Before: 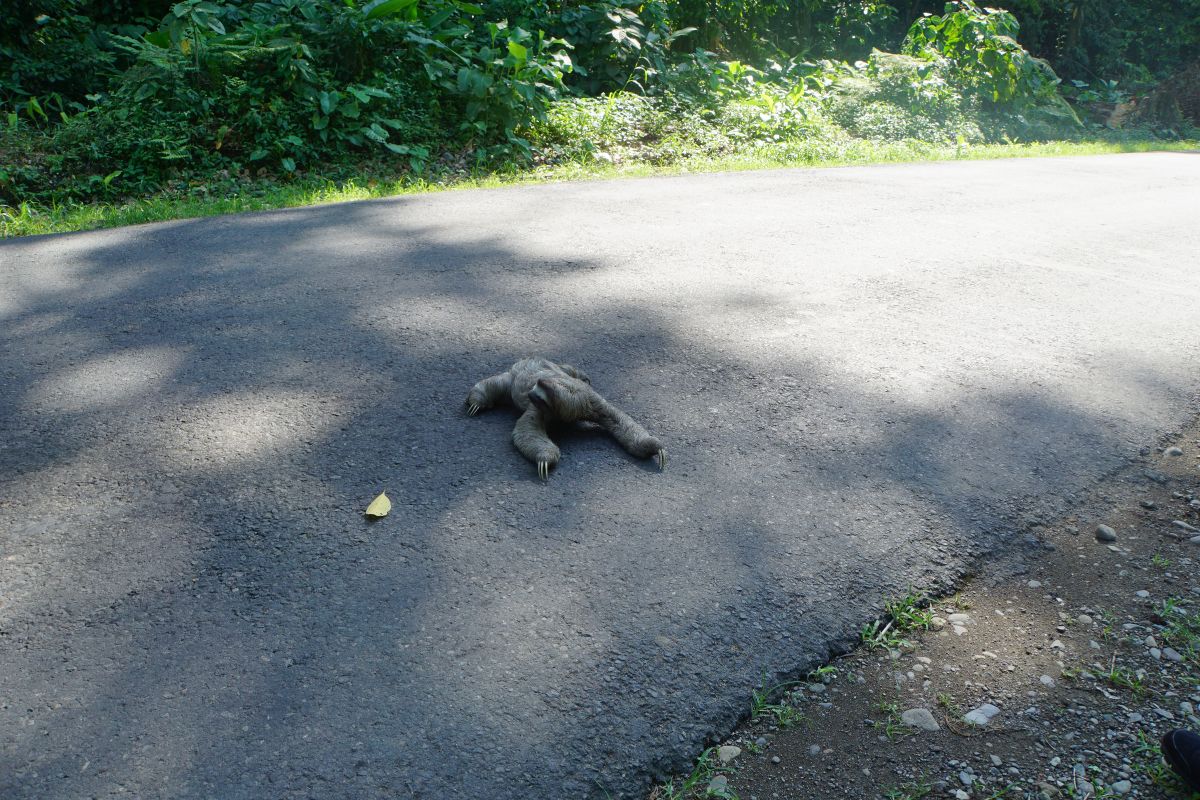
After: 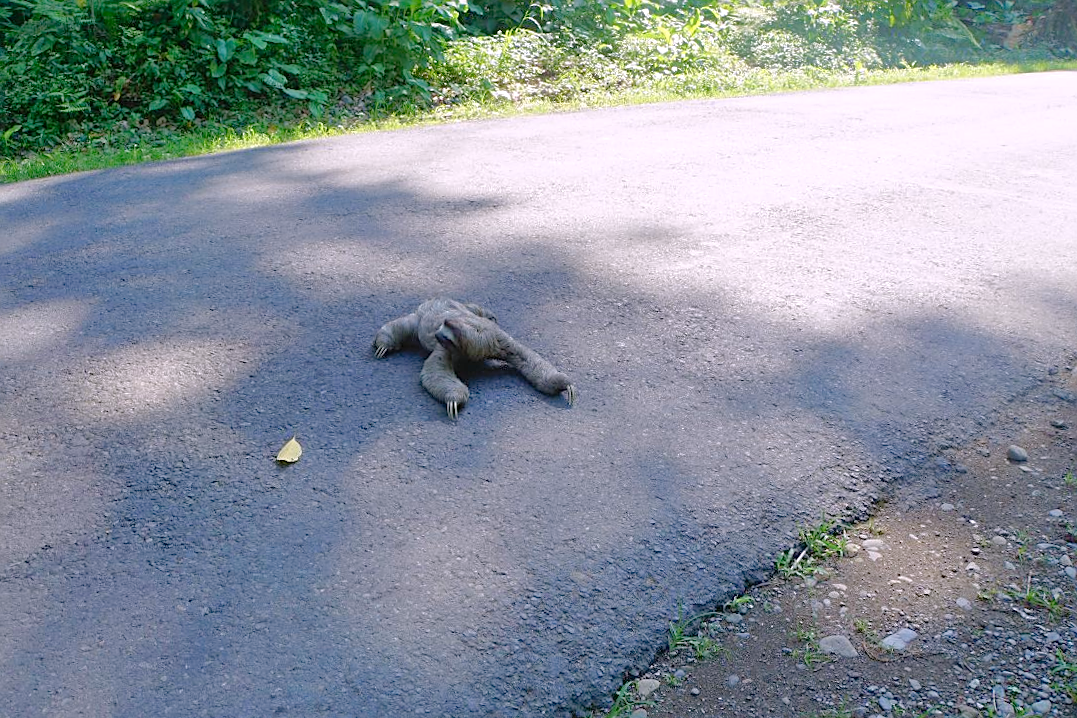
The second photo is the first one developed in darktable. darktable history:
sharpen: on, module defaults
tone curve: curves: ch0 [(0, 0) (0.004, 0.008) (0.077, 0.156) (0.169, 0.29) (0.774, 0.774) (1, 1)], color space Lab, linked channels, preserve colors none
crop and rotate: angle 1.96°, left 5.673%, top 5.673%
exposure: compensate highlight preservation false
white balance: red 1.05, blue 1.072
